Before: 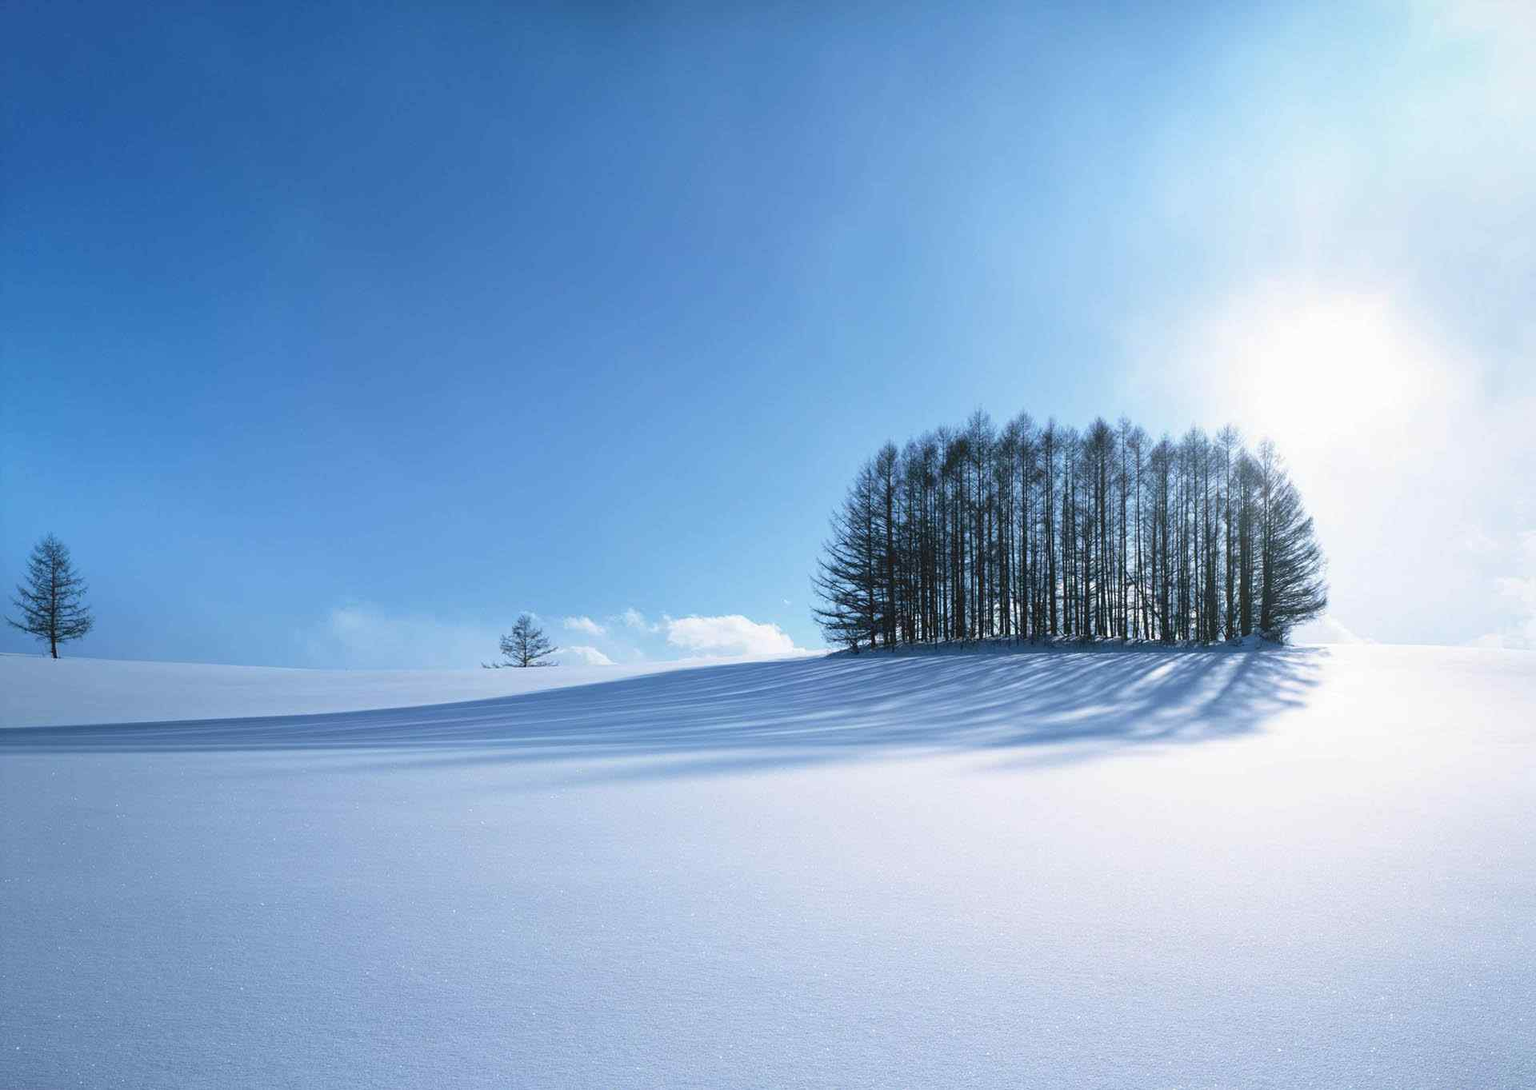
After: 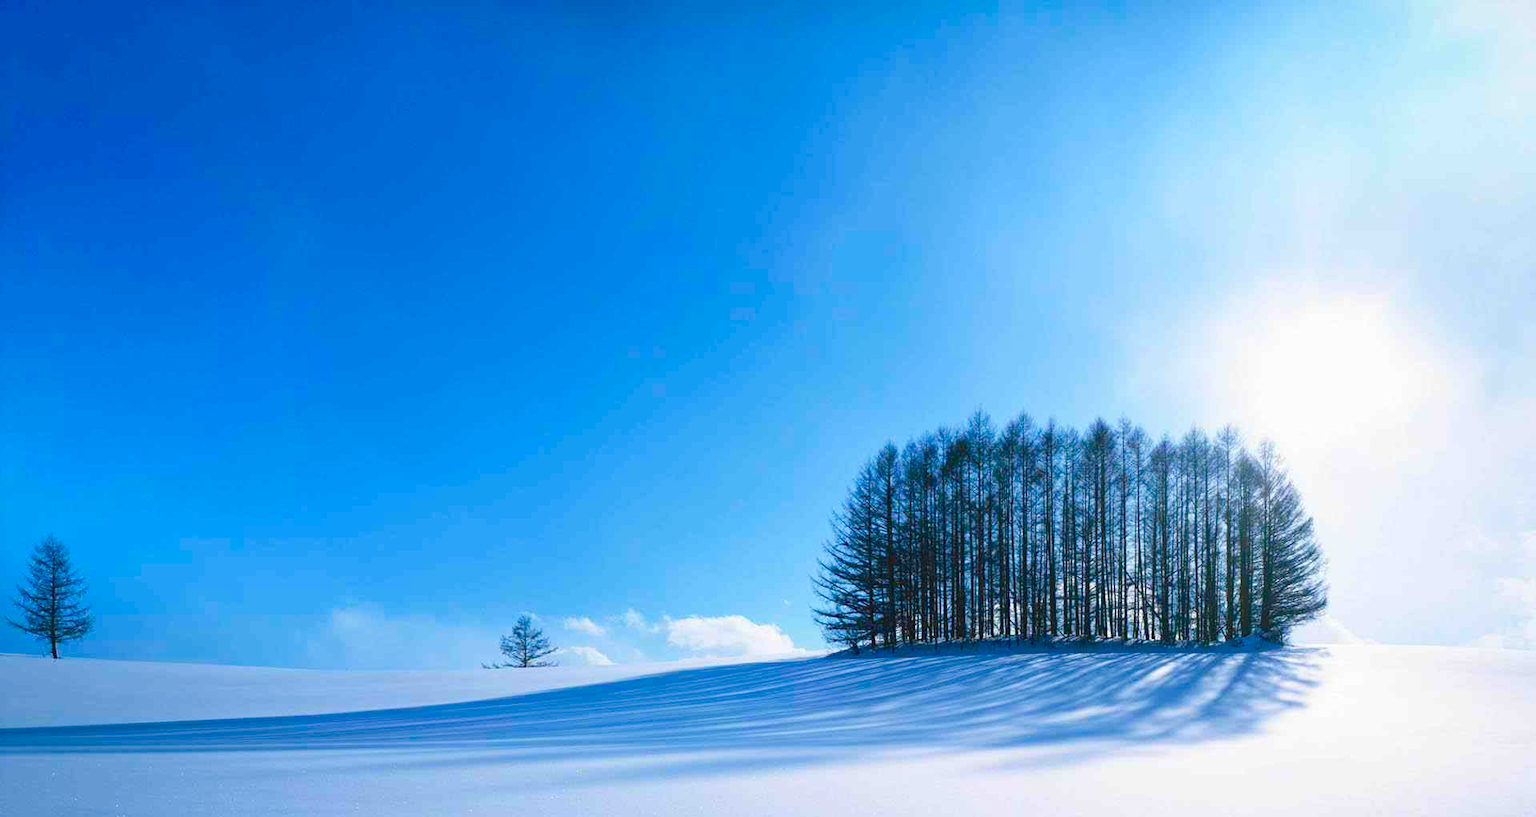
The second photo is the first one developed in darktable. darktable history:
crop: bottom 24.986%
color balance rgb: linear chroma grading › global chroma 15.505%, perceptual saturation grading › global saturation 34.963%, perceptual saturation grading › highlights -24.882%, perceptual saturation grading › shadows 50.044%, global vibrance 19.671%
